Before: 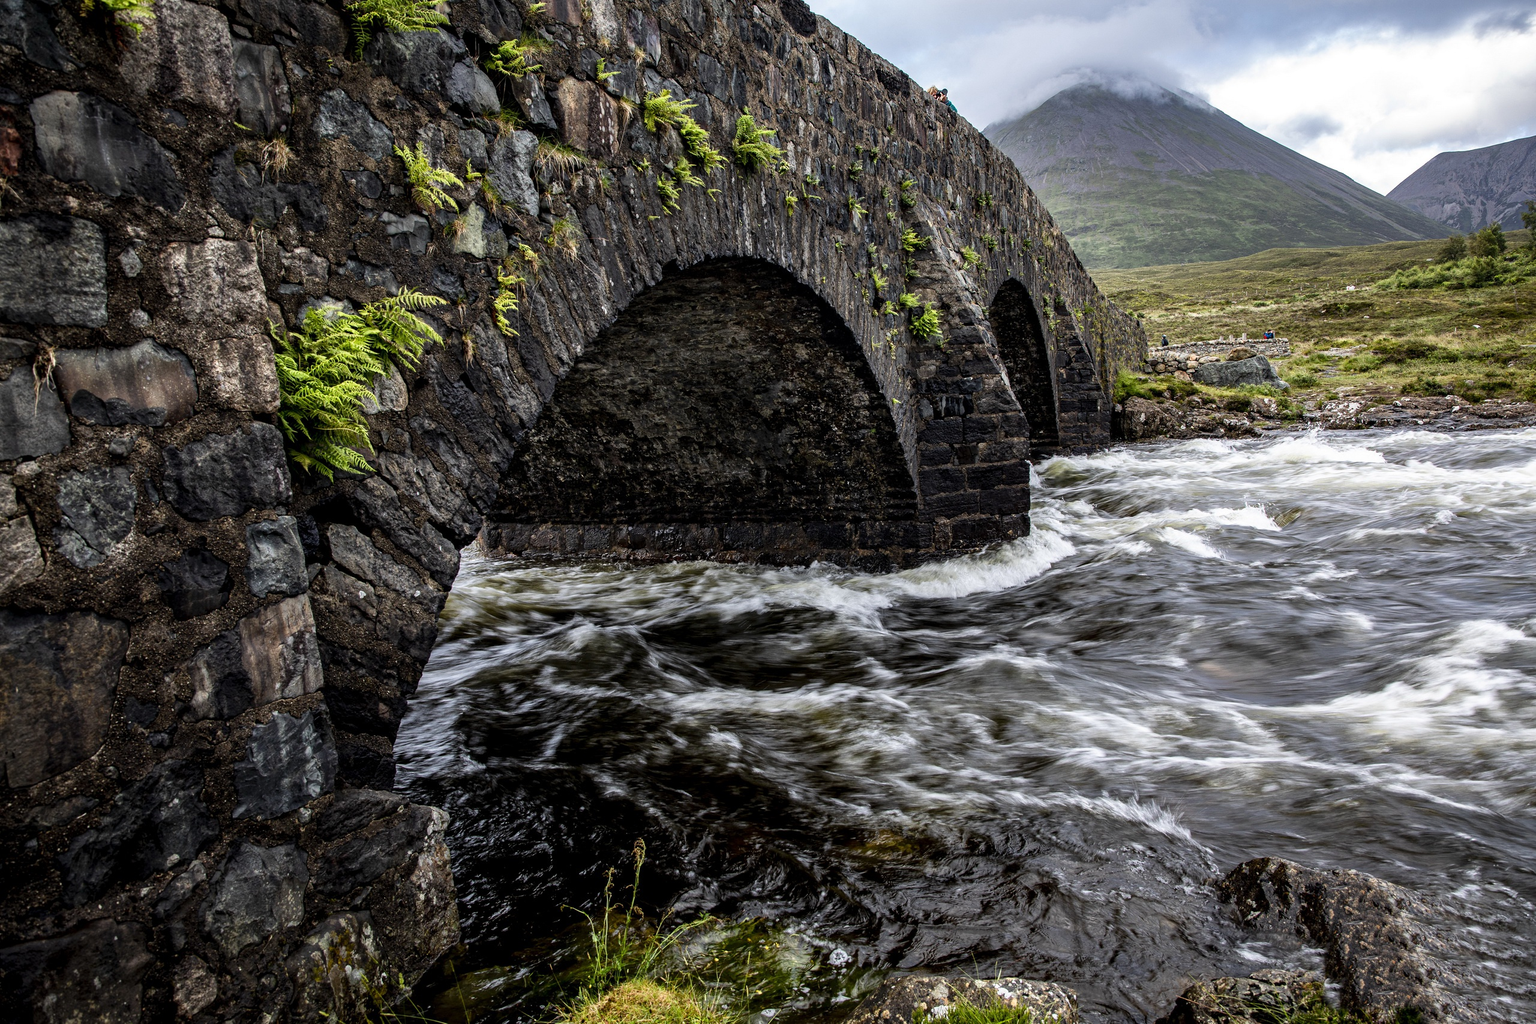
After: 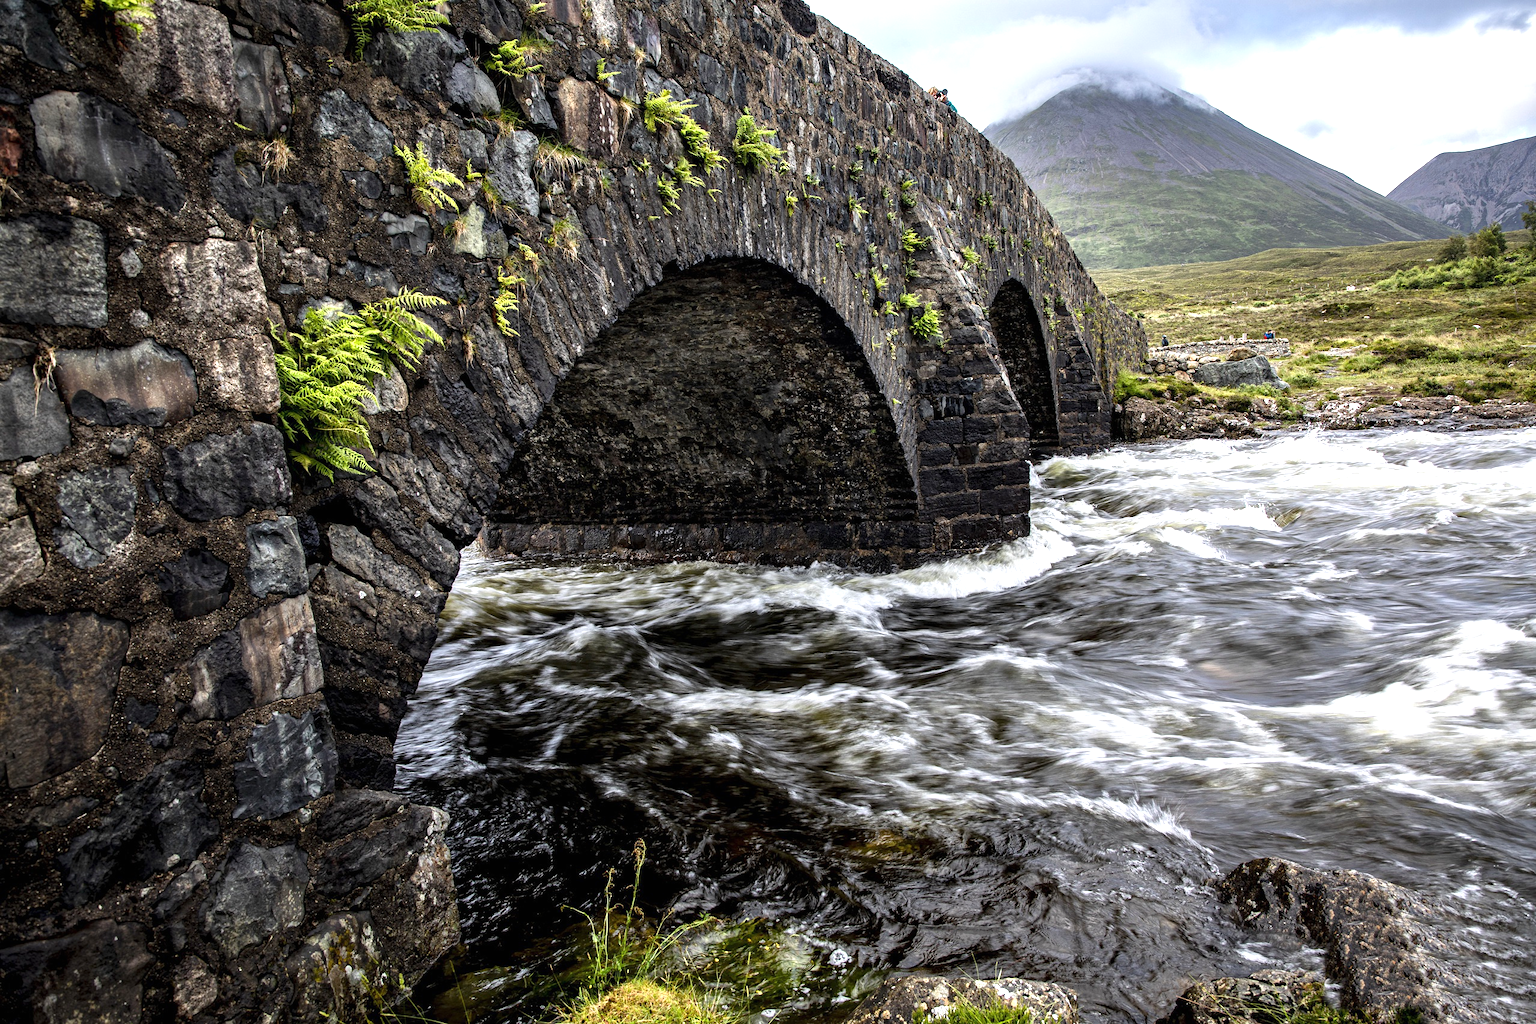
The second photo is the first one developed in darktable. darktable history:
exposure: black level correction 0, exposure 0.69 EV, compensate highlight preservation false
